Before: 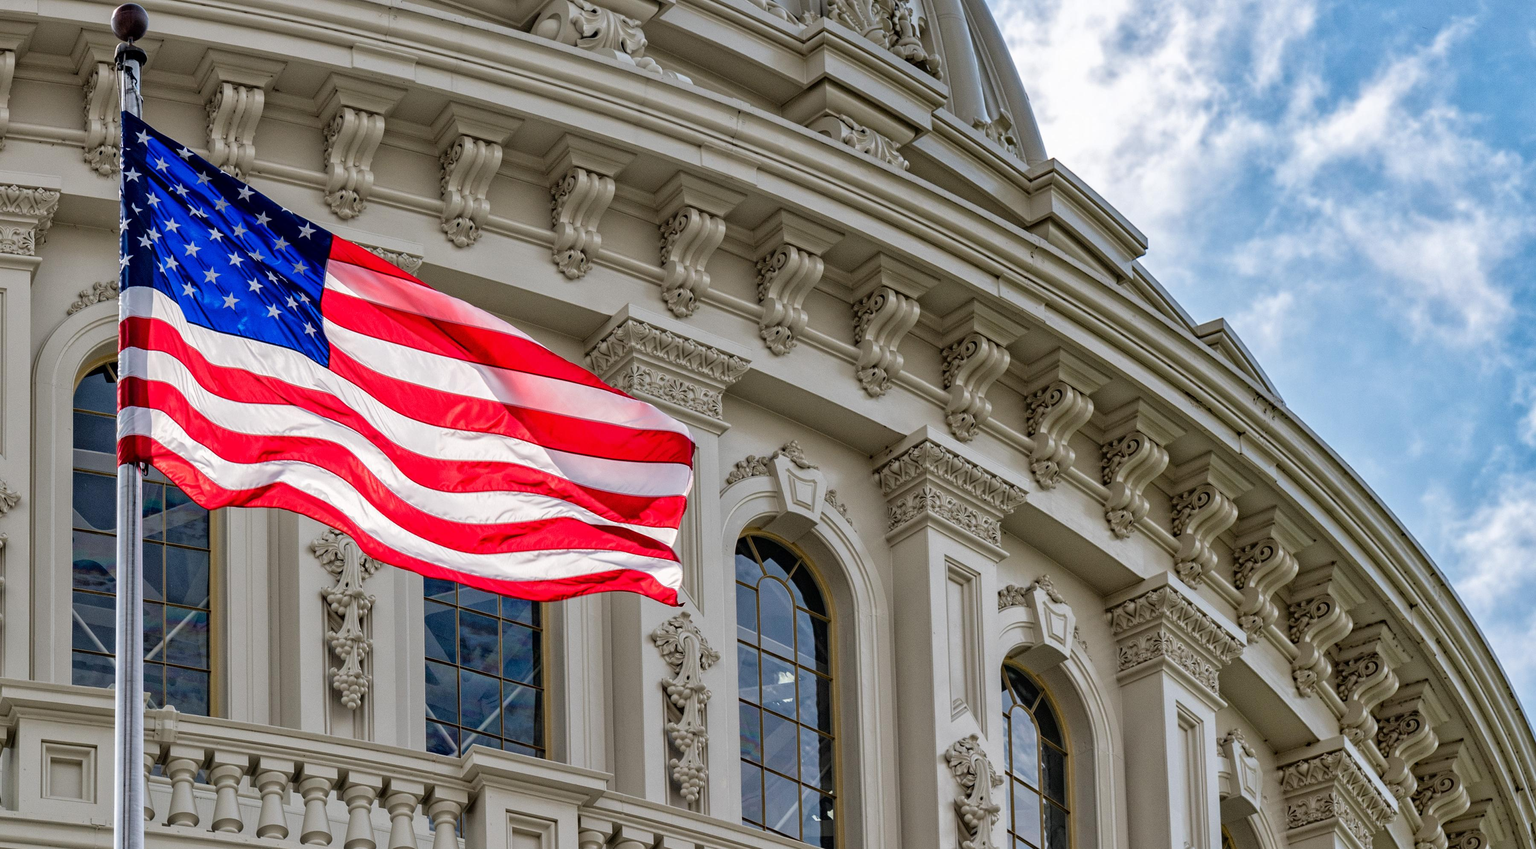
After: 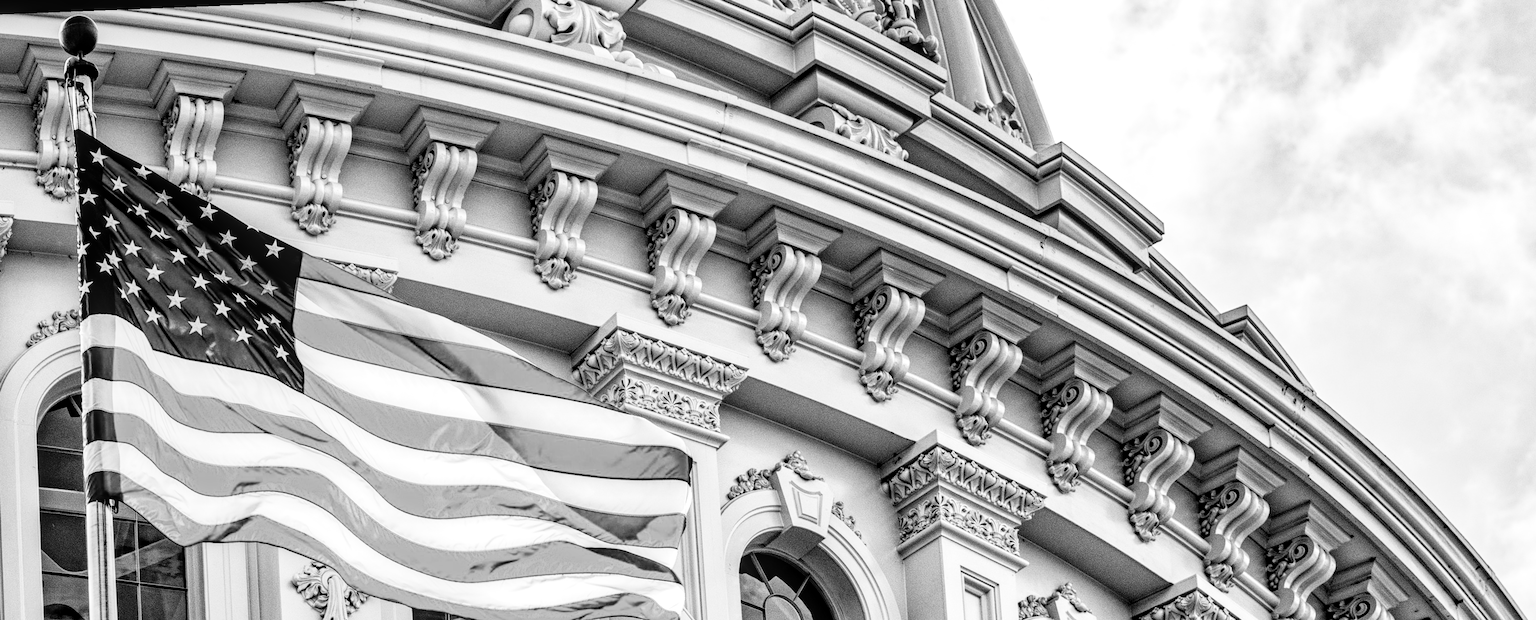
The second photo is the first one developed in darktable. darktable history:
local contrast: detail 130%
monochrome: on, module defaults
rgb curve: curves: ch0 [(0, 0) (0.21, 0.15) (0.24, 0.21) (0.5, 0.75) (0.75, 0.96) (0.89, 0.99) (1, 1)]; ch1 [(0, 0.02) (0.21, 0.13) (0.25, 0.2) (0.5, 0.67) (0.75, 0.9) (0.89, 0.97) (1, 1)]; ch2 [(0, 0.02) (0.21, 0.13) (0.25, 0.2) (0.5, 0.67) (0.75, 0.9) (0.89, 0.97) (1, 1)], compensate middle gray true
levels: levels [0, 0.499, 1]
rotate and perspective: rotation -2.12°, lens shift (vertical) 0.009, lens shift (horizontal) -0.008, automatic cropping original format, crop left 0.036, crop right 0.964, crop top 0.05, crop bottom 0.959
crop: bottom 28.576%
